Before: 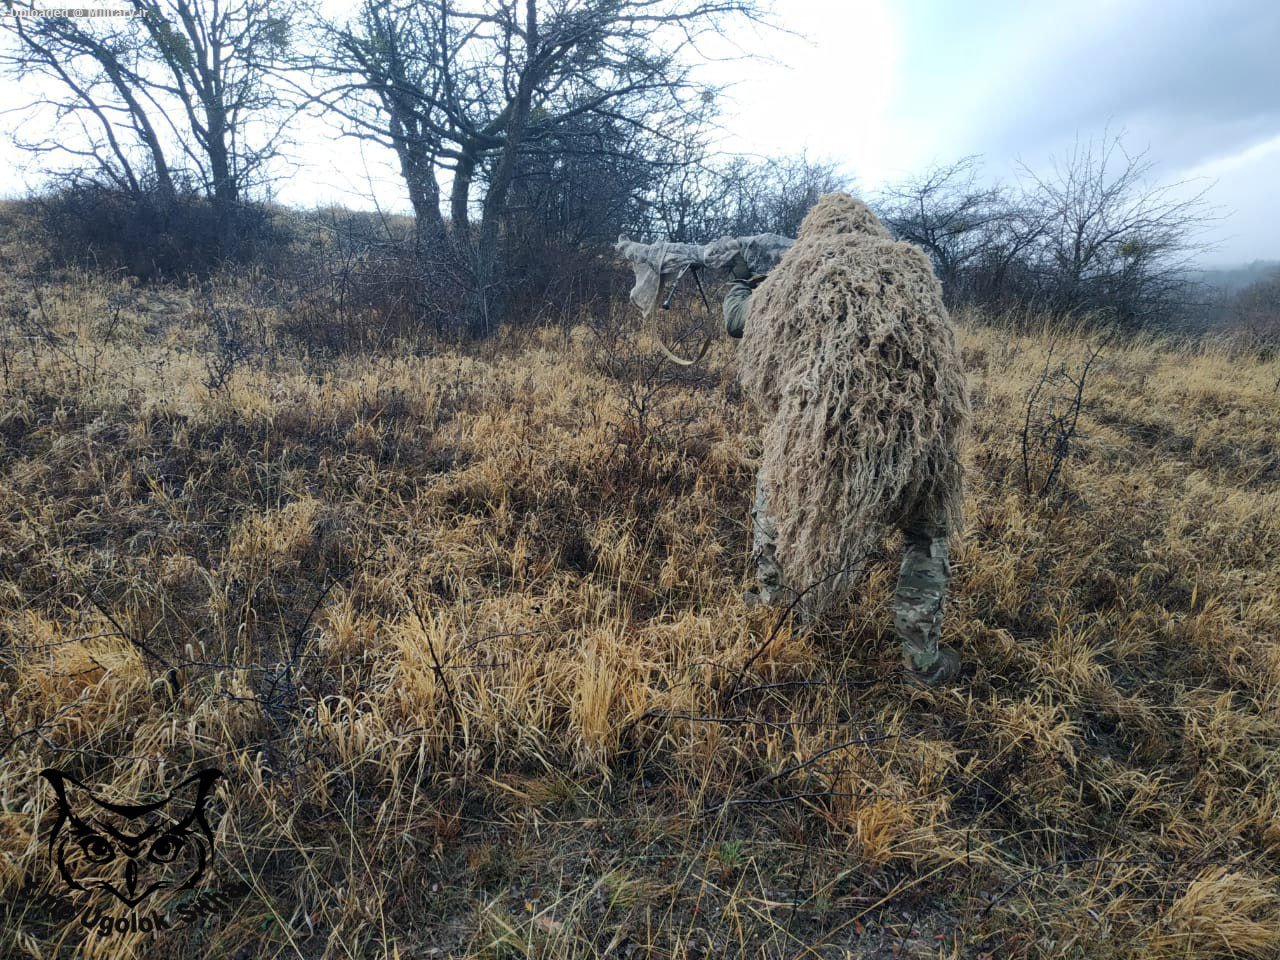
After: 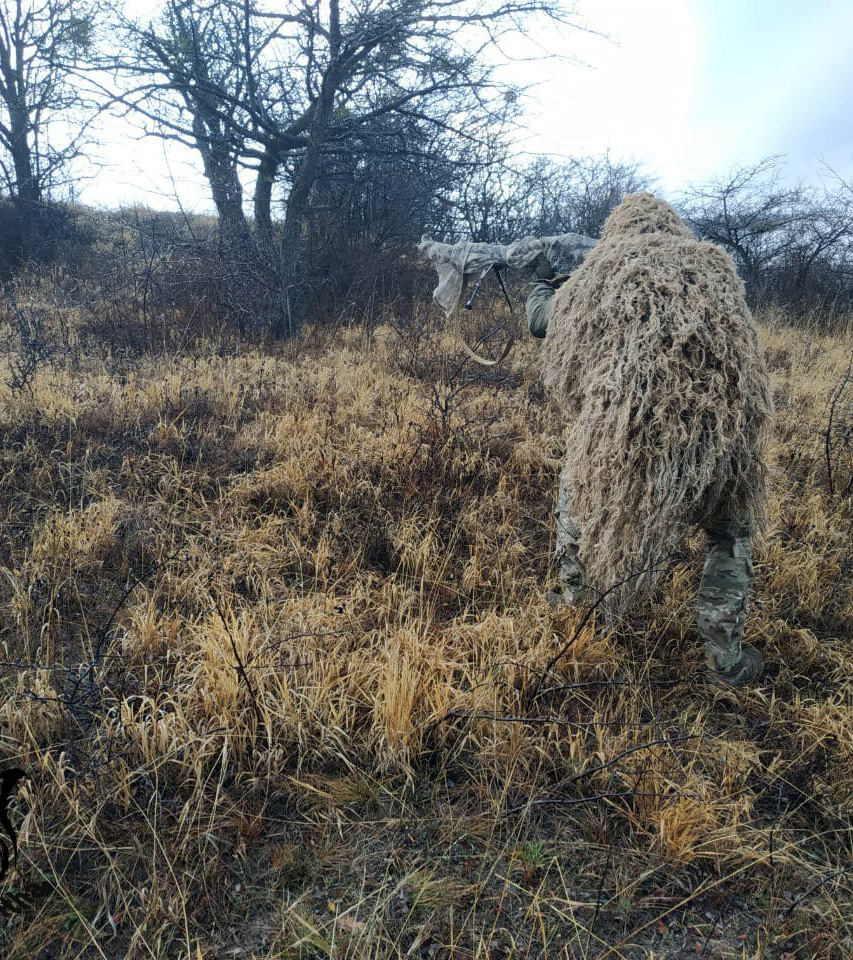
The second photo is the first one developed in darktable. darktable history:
crop: left 15.423%, right 17.901%
